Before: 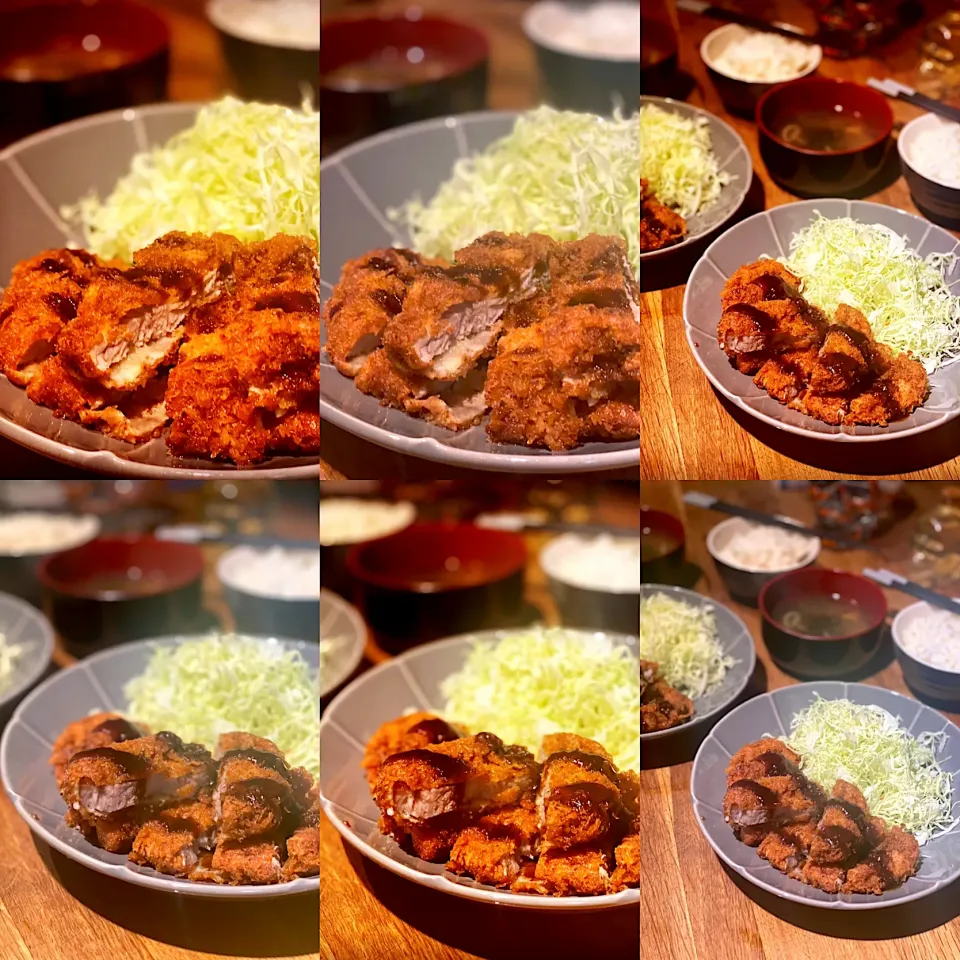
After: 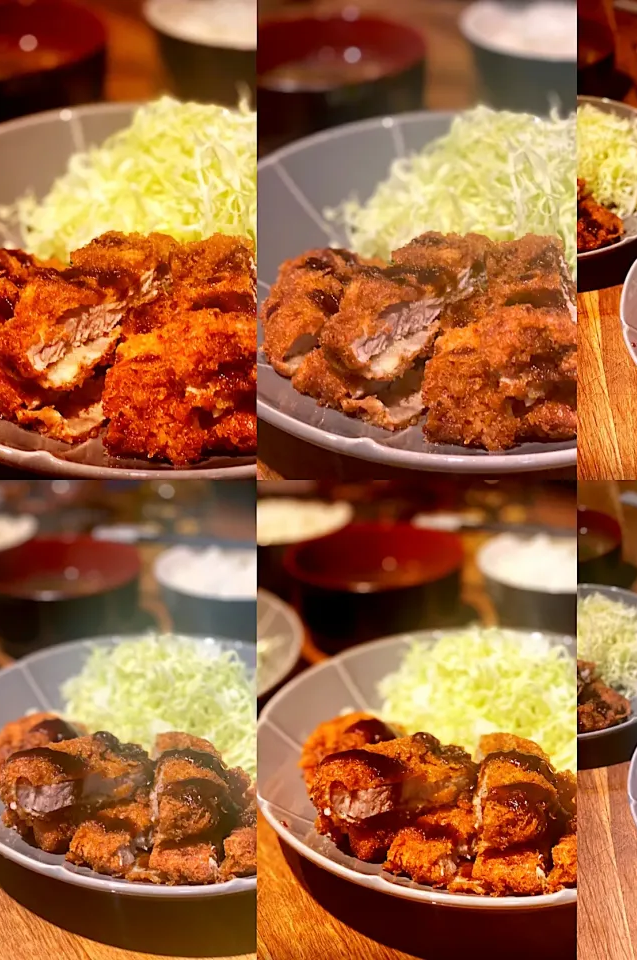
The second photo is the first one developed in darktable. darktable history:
crop and rotate: left 6.637%, right 26.908%
